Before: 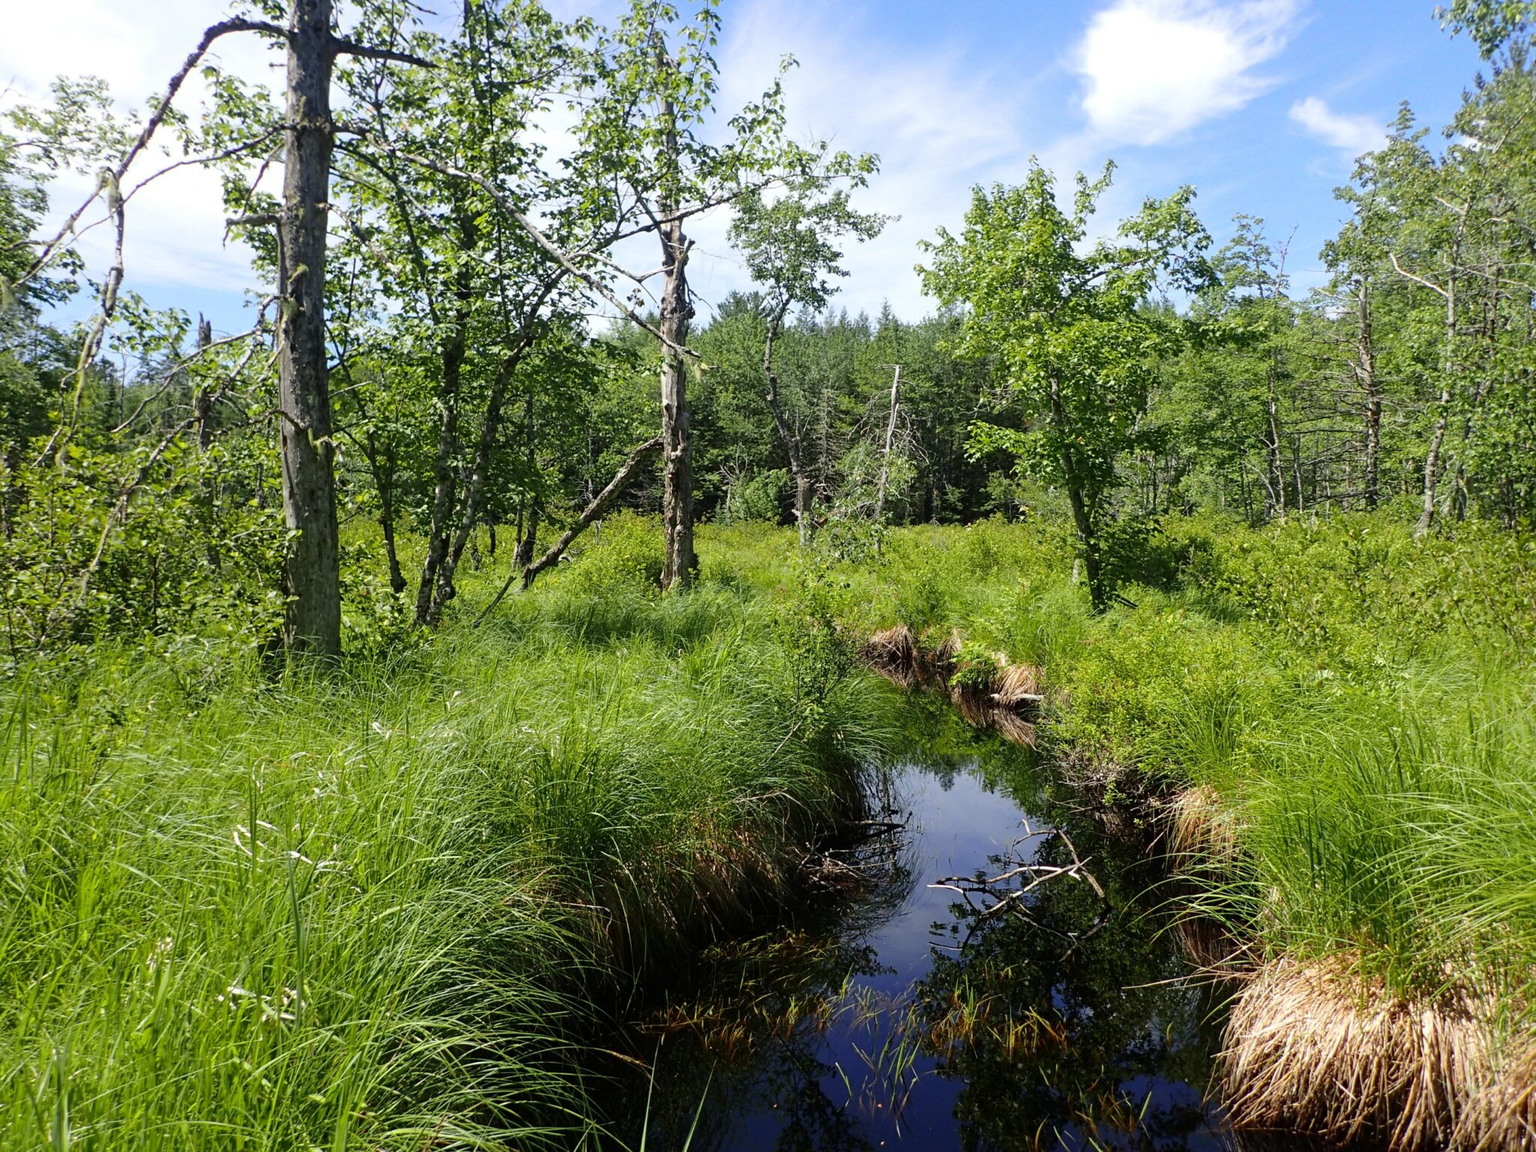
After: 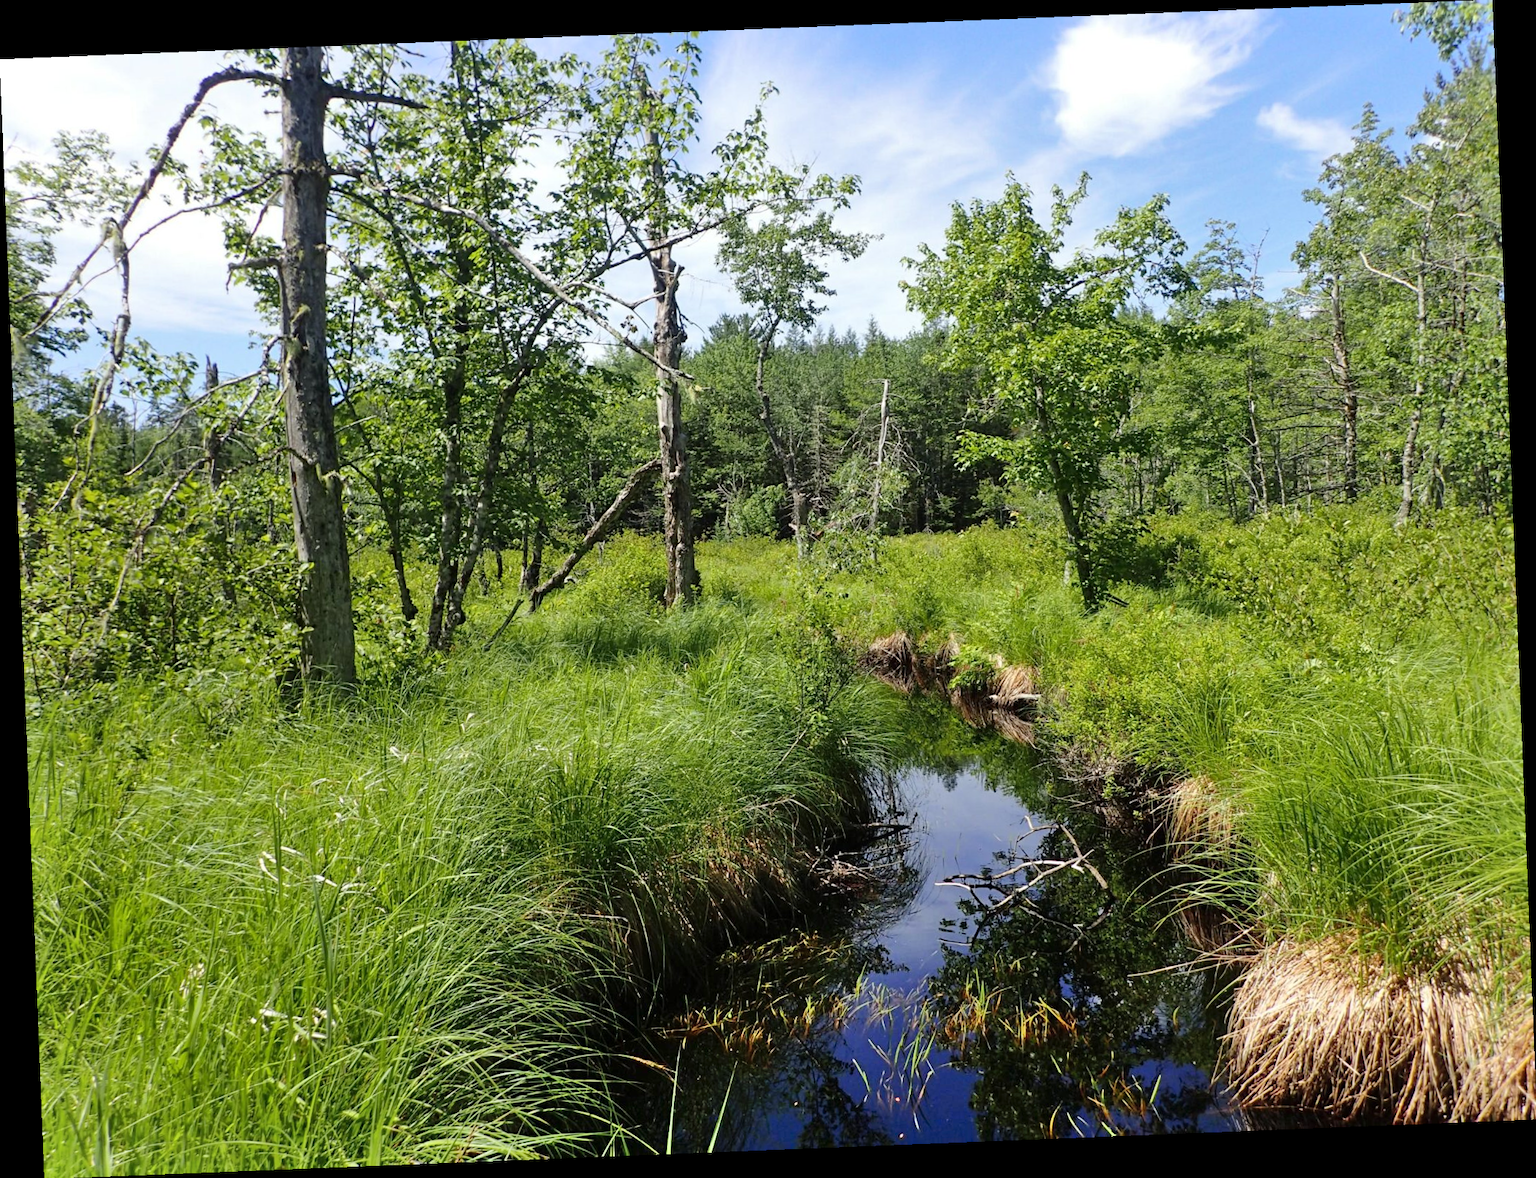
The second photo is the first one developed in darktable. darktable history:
rotate and perspective: rotation -2.29°, automatic cropping off
shadows and highlights: shadows 52.34, highlights -28.23, soften with gaussian
base curve: curves: ch0 [(0, 0) (0.283, 0.295) (1, 1)], preserve colors none
